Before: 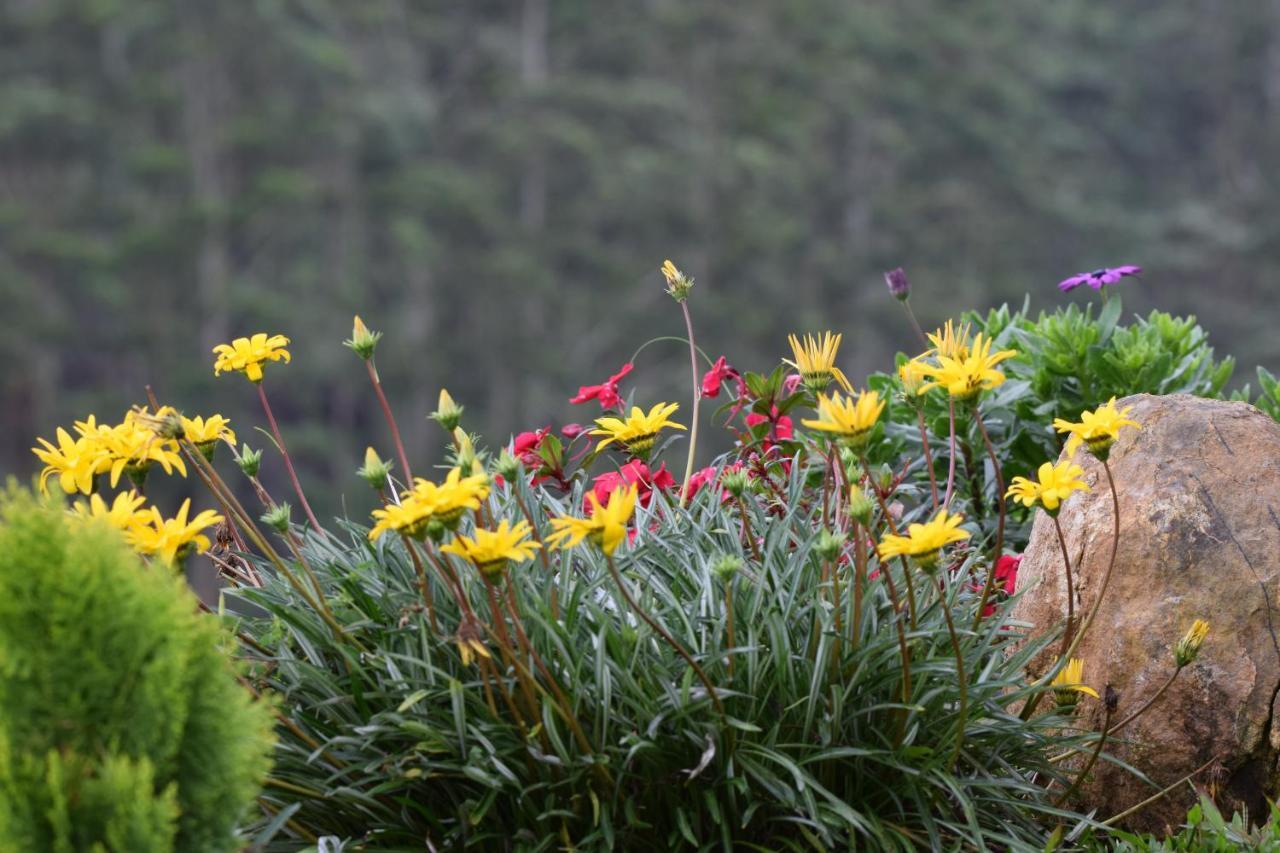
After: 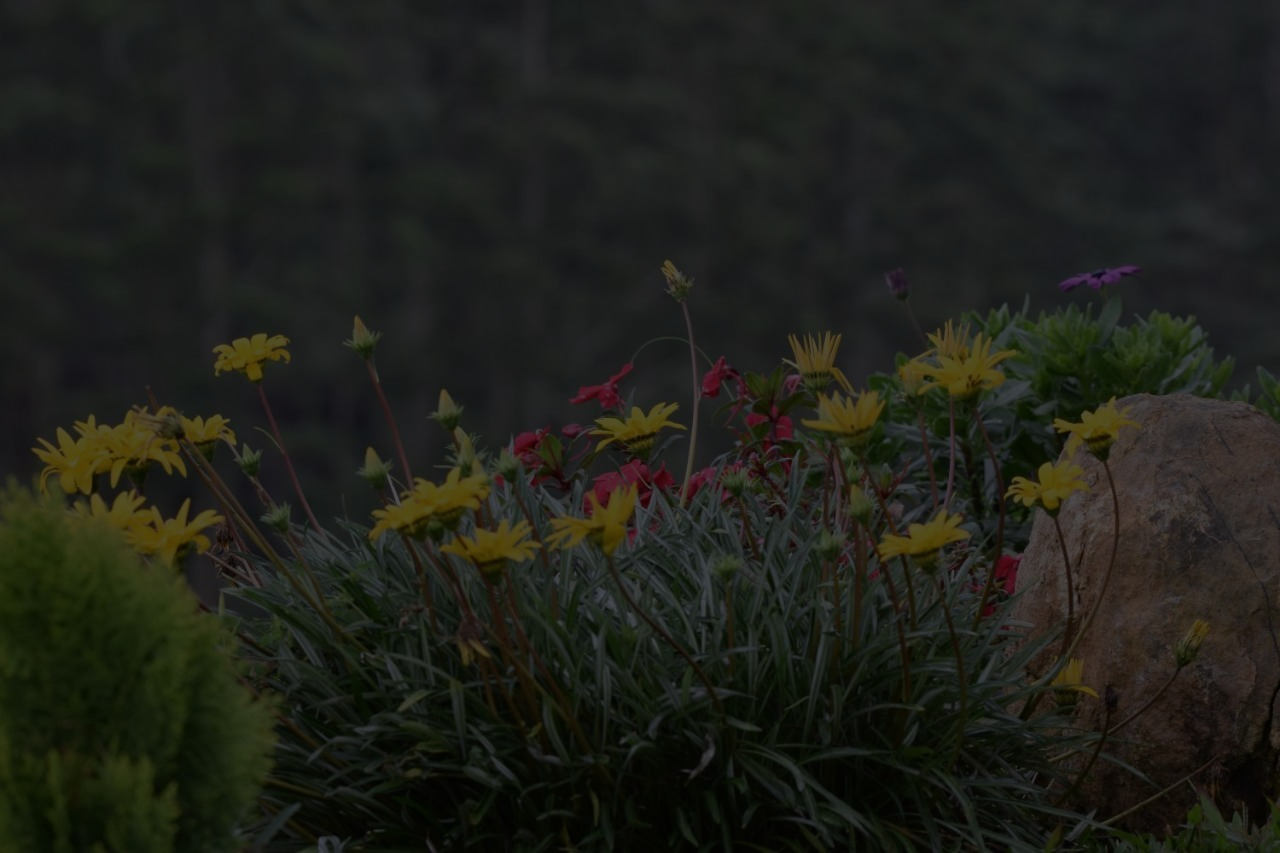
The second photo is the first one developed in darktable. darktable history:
exposure: exposure -1.468 EV
tone curve: curves: ch0 [(0, 0) (0.641, 0.595) (1, 1)], color space Lab, linked channels
base curve: curves: ch0 [(0, 0) (0.297, 0.298) (1, 1)]
